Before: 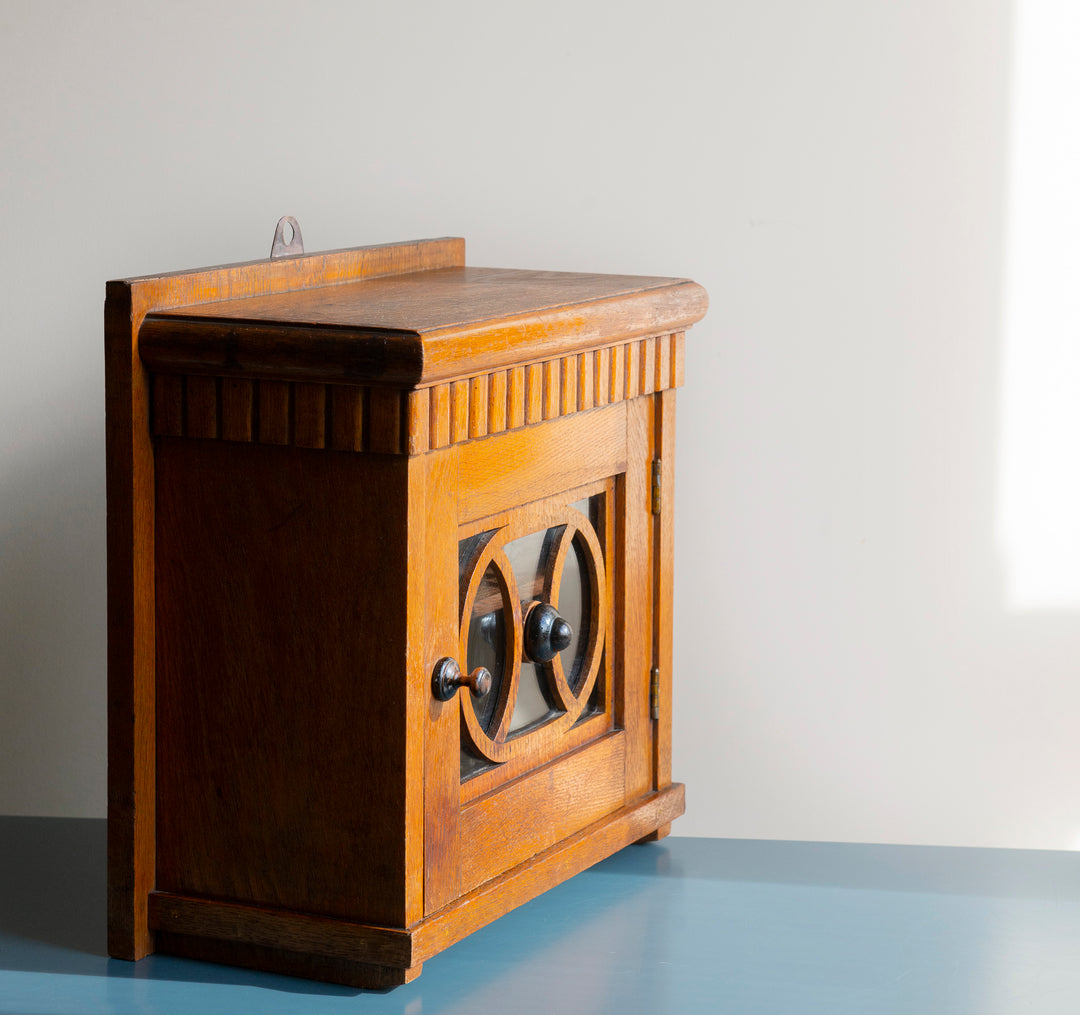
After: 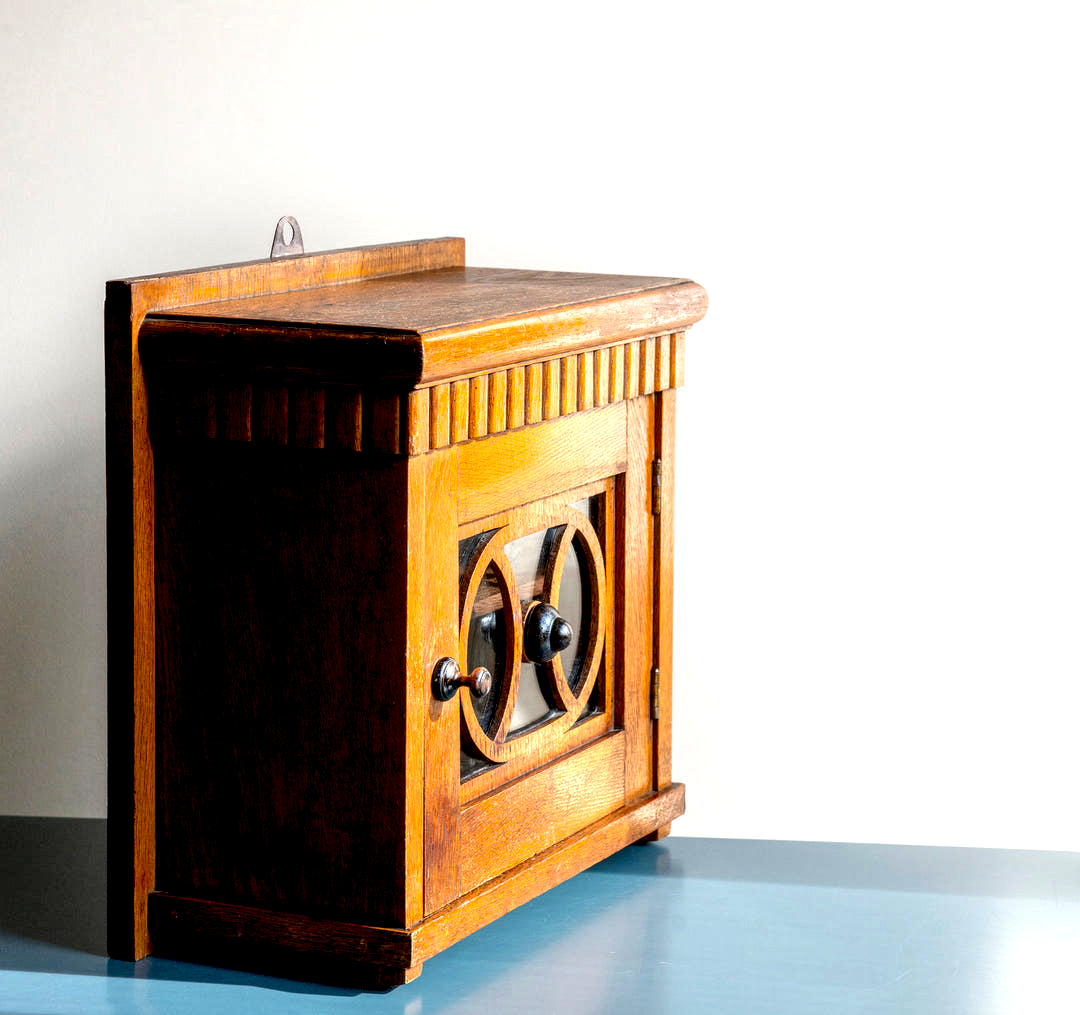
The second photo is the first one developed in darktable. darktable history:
local contrast: highlights 65%, shadows 54%, detail 169%, midtone range 0.514
exposure: black level correction 0.012, exposure 0.7 EV, compensate exposure bias true, compensate highlight preservation false
